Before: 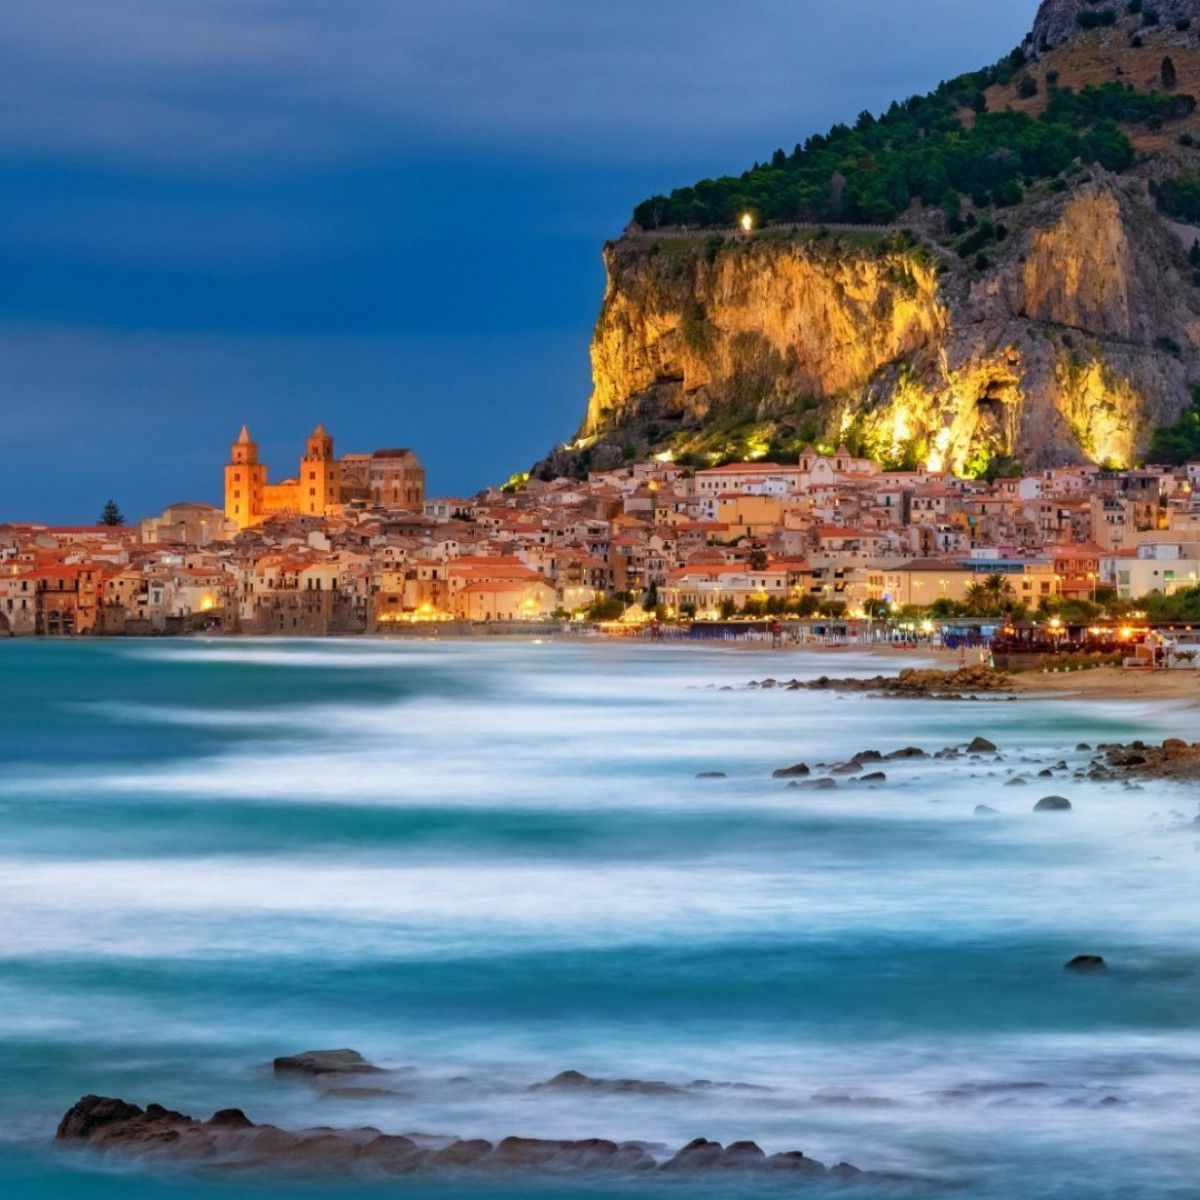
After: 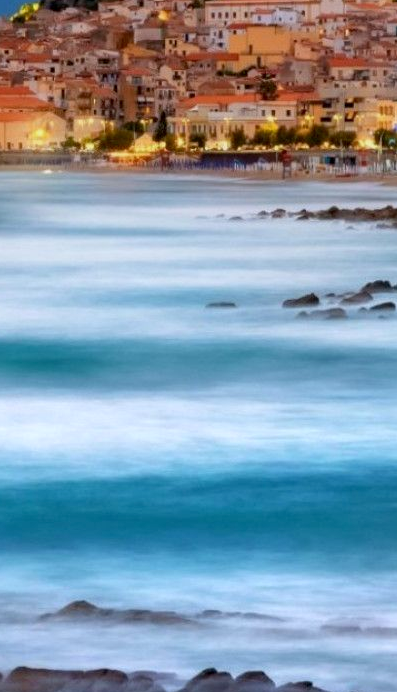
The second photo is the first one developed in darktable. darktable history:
exposure: black level correction 0.003, exposure 0.383 EV, compensate highlight preservation false
crop: left 40.878%, top 39.176%, right 25.993%, bottom 3.081%
graduated density: on, module defaults
